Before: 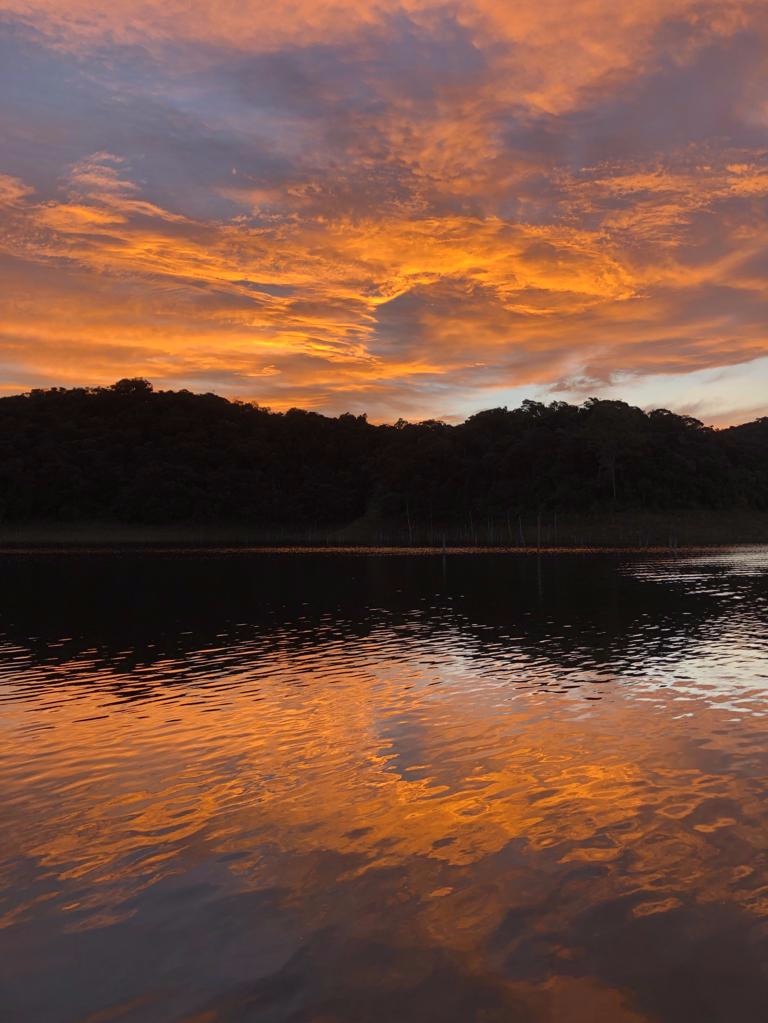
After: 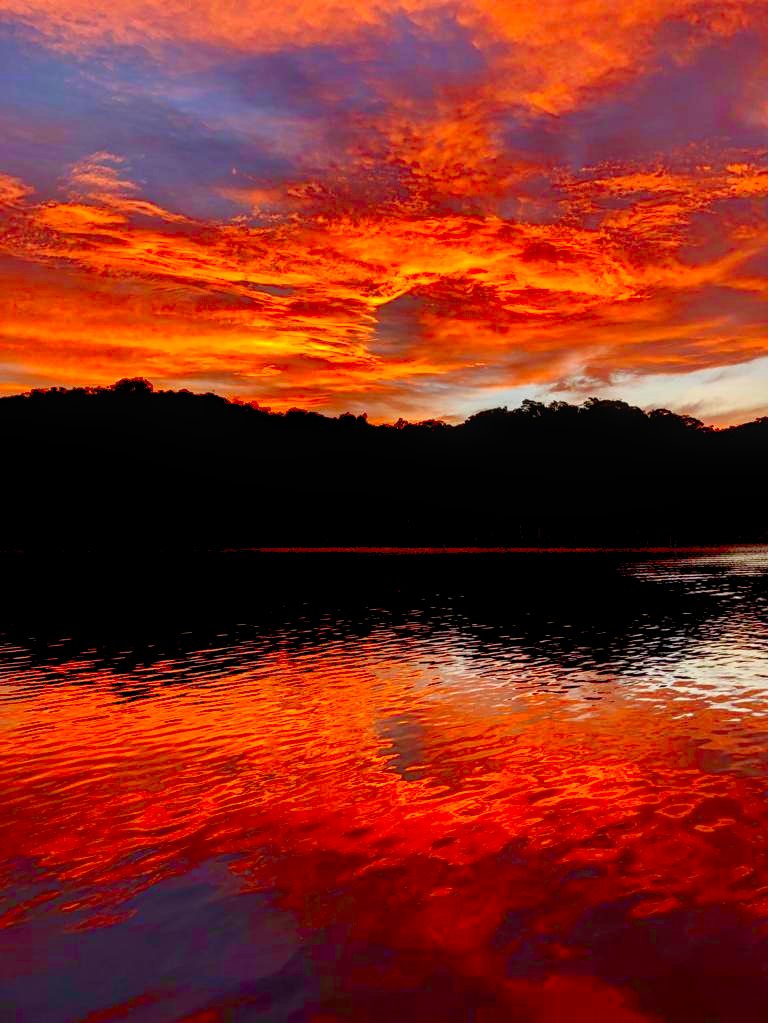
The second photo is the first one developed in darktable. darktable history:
levels: levels [0.008, 0.318, 0.836]
local contrast: on, module defaults
contrast brightness saturation: contrast 0.09, brightness -0.59, saturation 0.17
